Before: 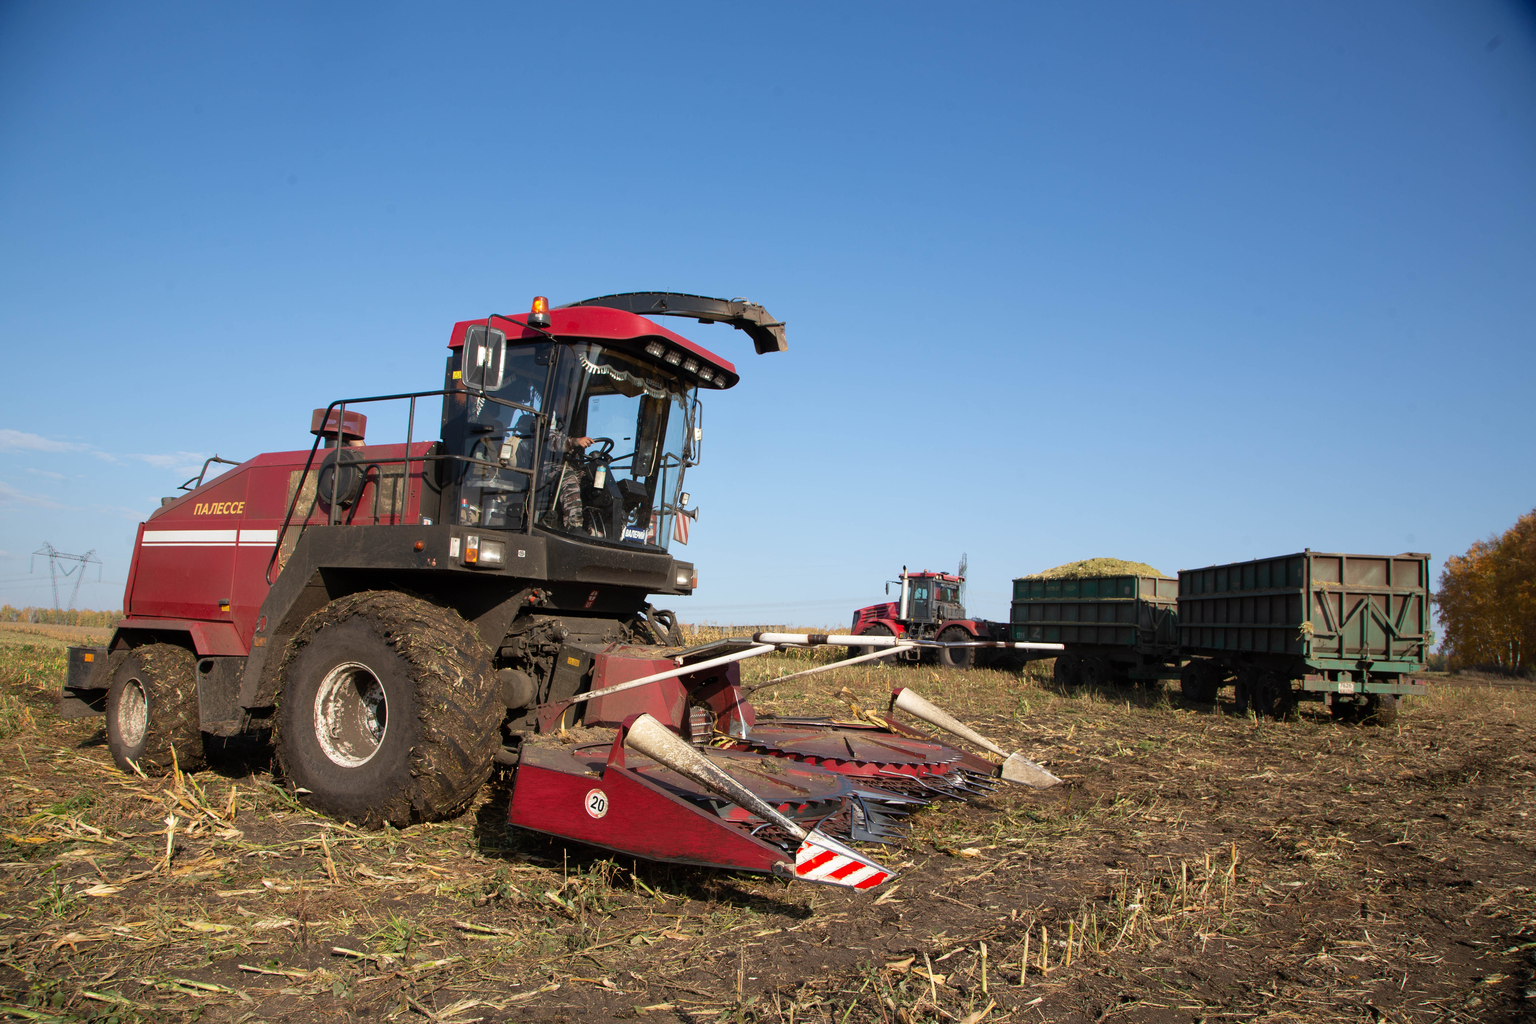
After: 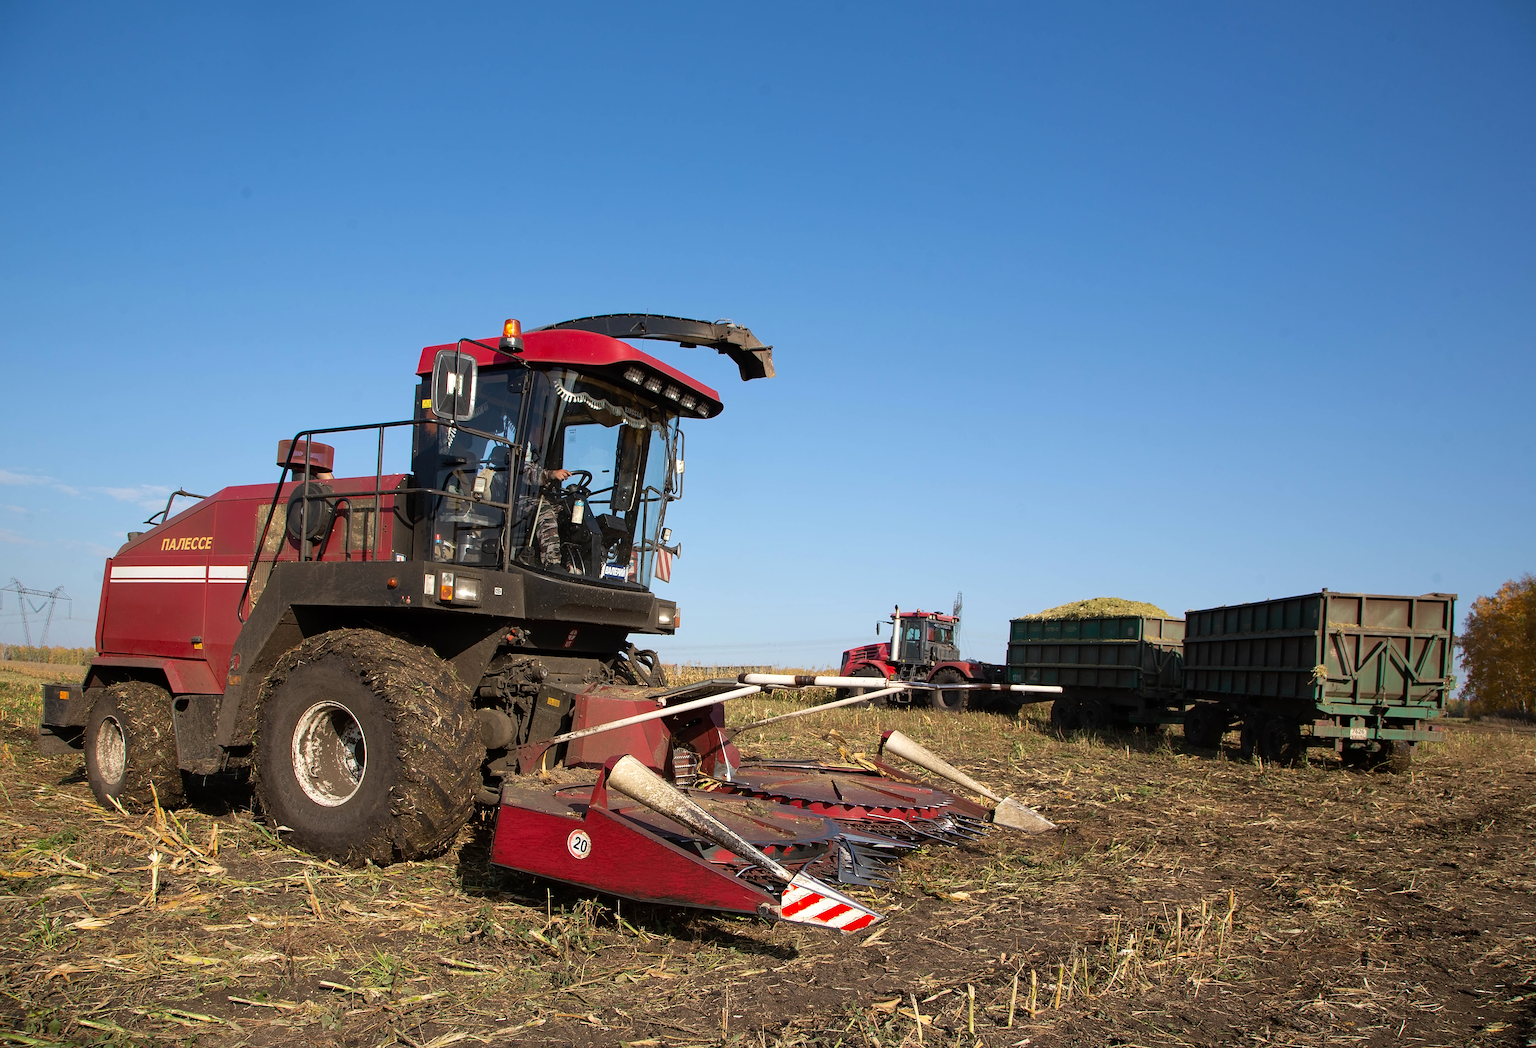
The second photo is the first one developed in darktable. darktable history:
contrast equalizer: y [[0.5 ×4, 0.524, 0.59], [0.5 ×6], [0.5 ×6], [0, 0, 0, 0.01, 0.045, 0.012], [0, 0, 0, 0.044, 0.195, 0.131]]
rotate and perspective: rotation 0.074°, lens shift (vertical) 0.096, lens shift (horizontal) -0.041, crop left 0.043, crop right 0.952, crop top 0.024, crop bottom 0.979
haze removal: compatibility mode true, adaptive false
sharpen: radius 2.167, amount 0.381, threshold 0
